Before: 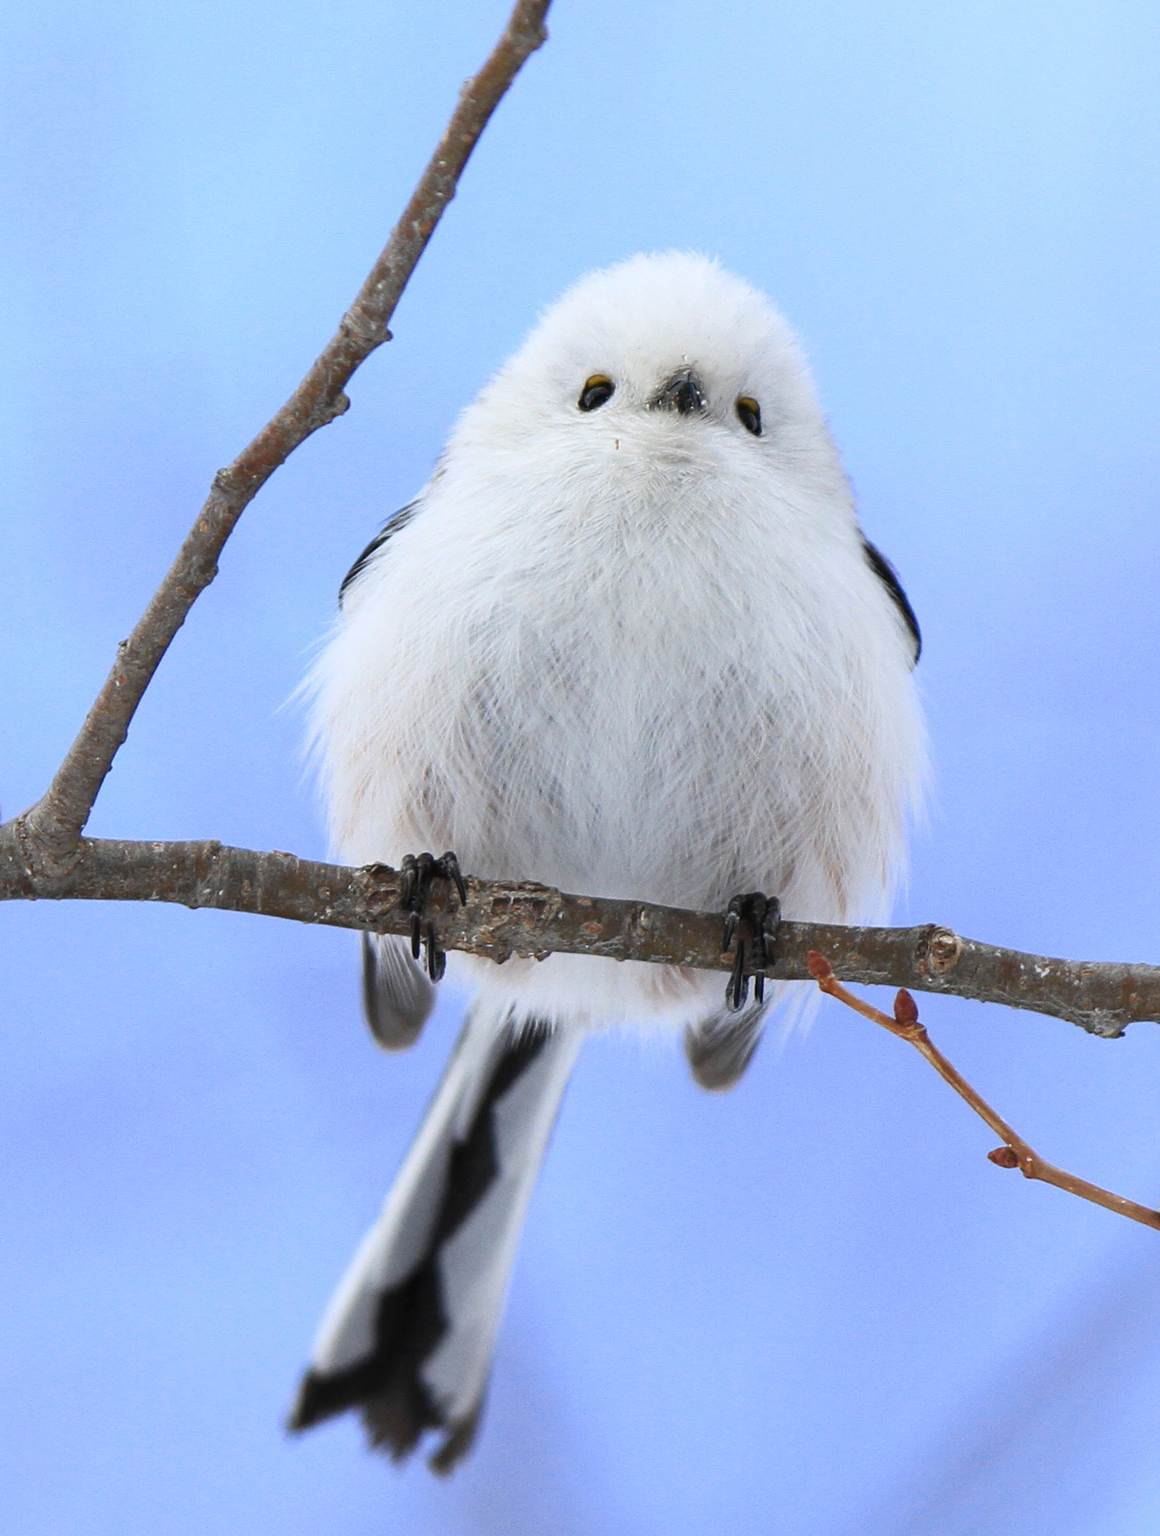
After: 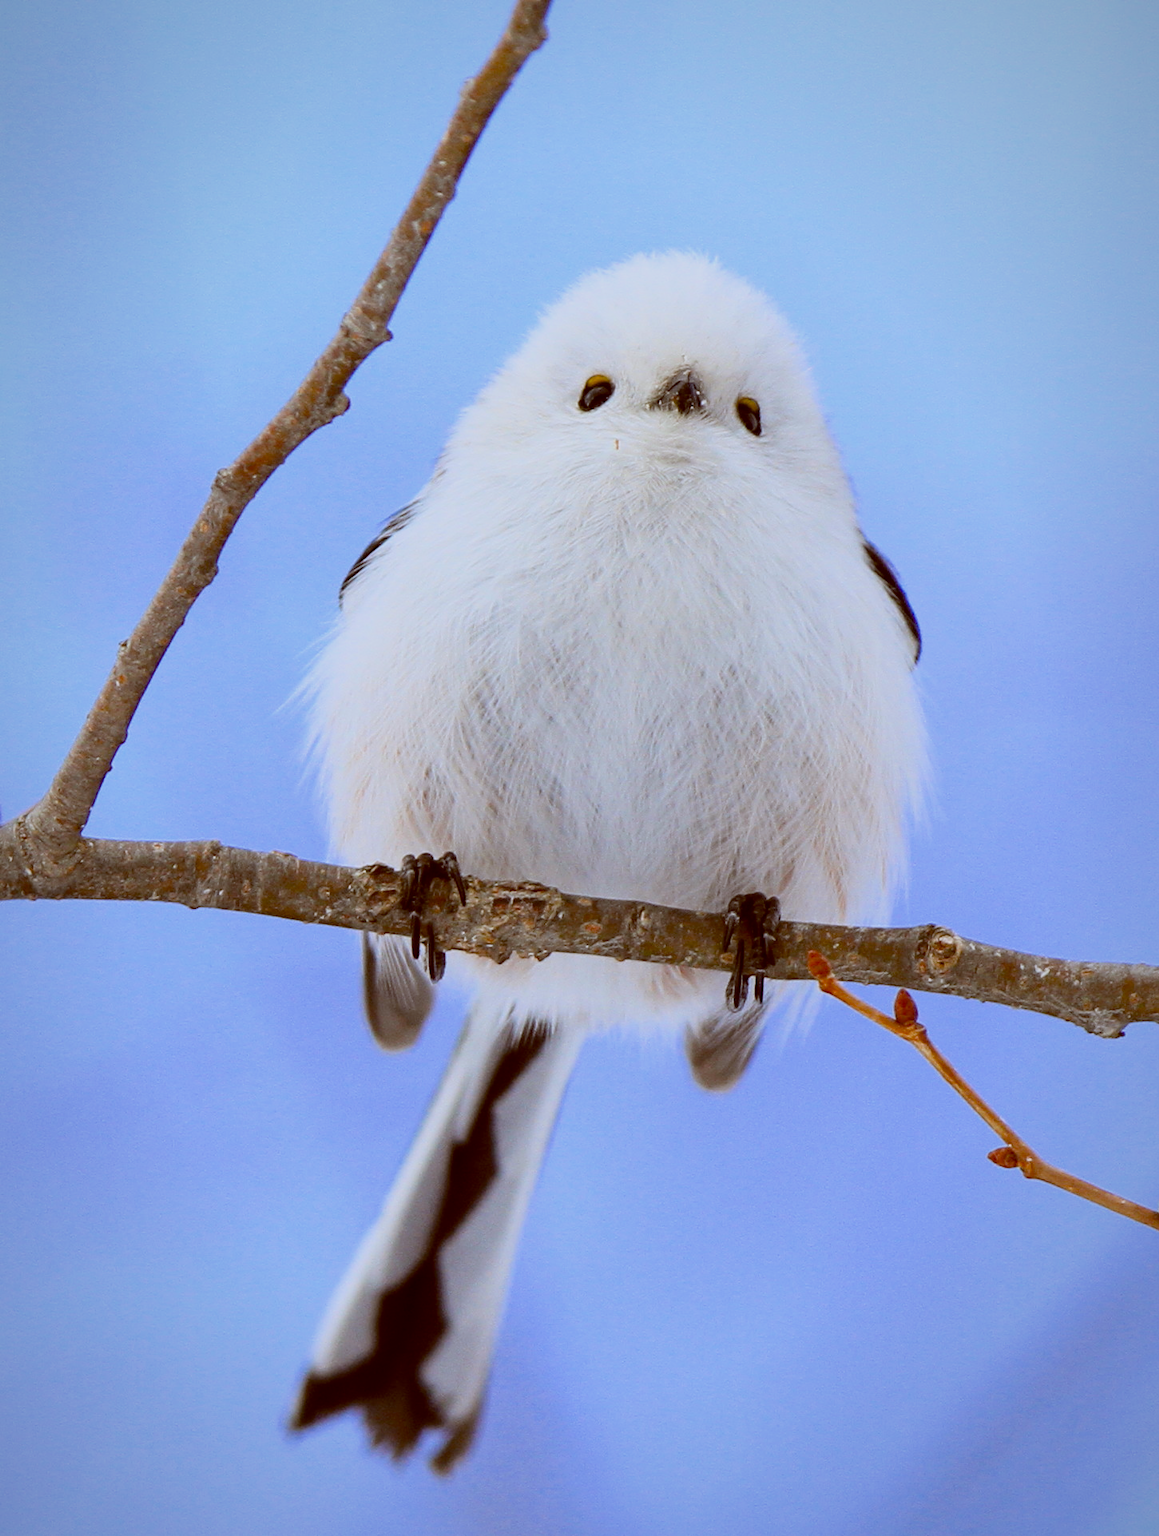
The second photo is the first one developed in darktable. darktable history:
color balance: lift [1, 1.011, 0.999, 0.989], gamma [1.109, 1.045, 1.039, 0.955], gain [0.917, 0.936, 0.952, 1.064], contrast 2.32%, contrast fulcrum 19%, output saturation 101%
vignetting: fall-off start 80.87%, fall-off radius 61.59%, brightness -0.384, saturation 0.007, center (0, 0.007), automatic ratio true, width/height ratio 1.418
filmic rgb: black relative exposure -7.75 EV, white relative exposure 4.4 EV, threshold 3 EV, target black luminance 0%, hardness 3.76, latitude 50.51%, contrast 1.074, highlights saturation mix 10%, shadows ↔ highlights balance -0.22%, color science v4 (2020), enable highlight reconstruction true
